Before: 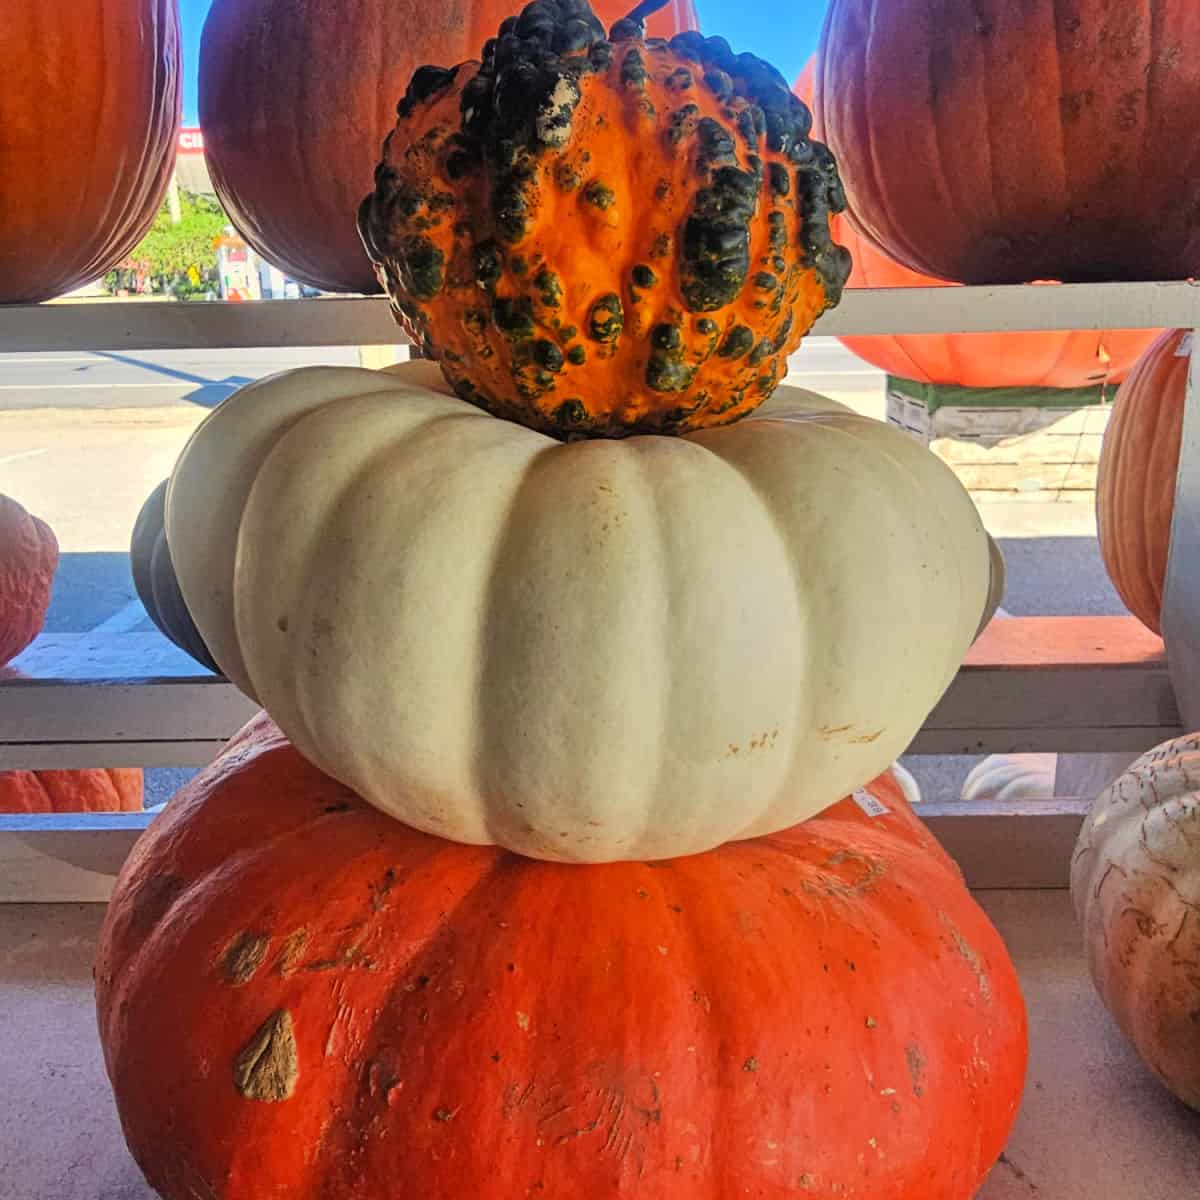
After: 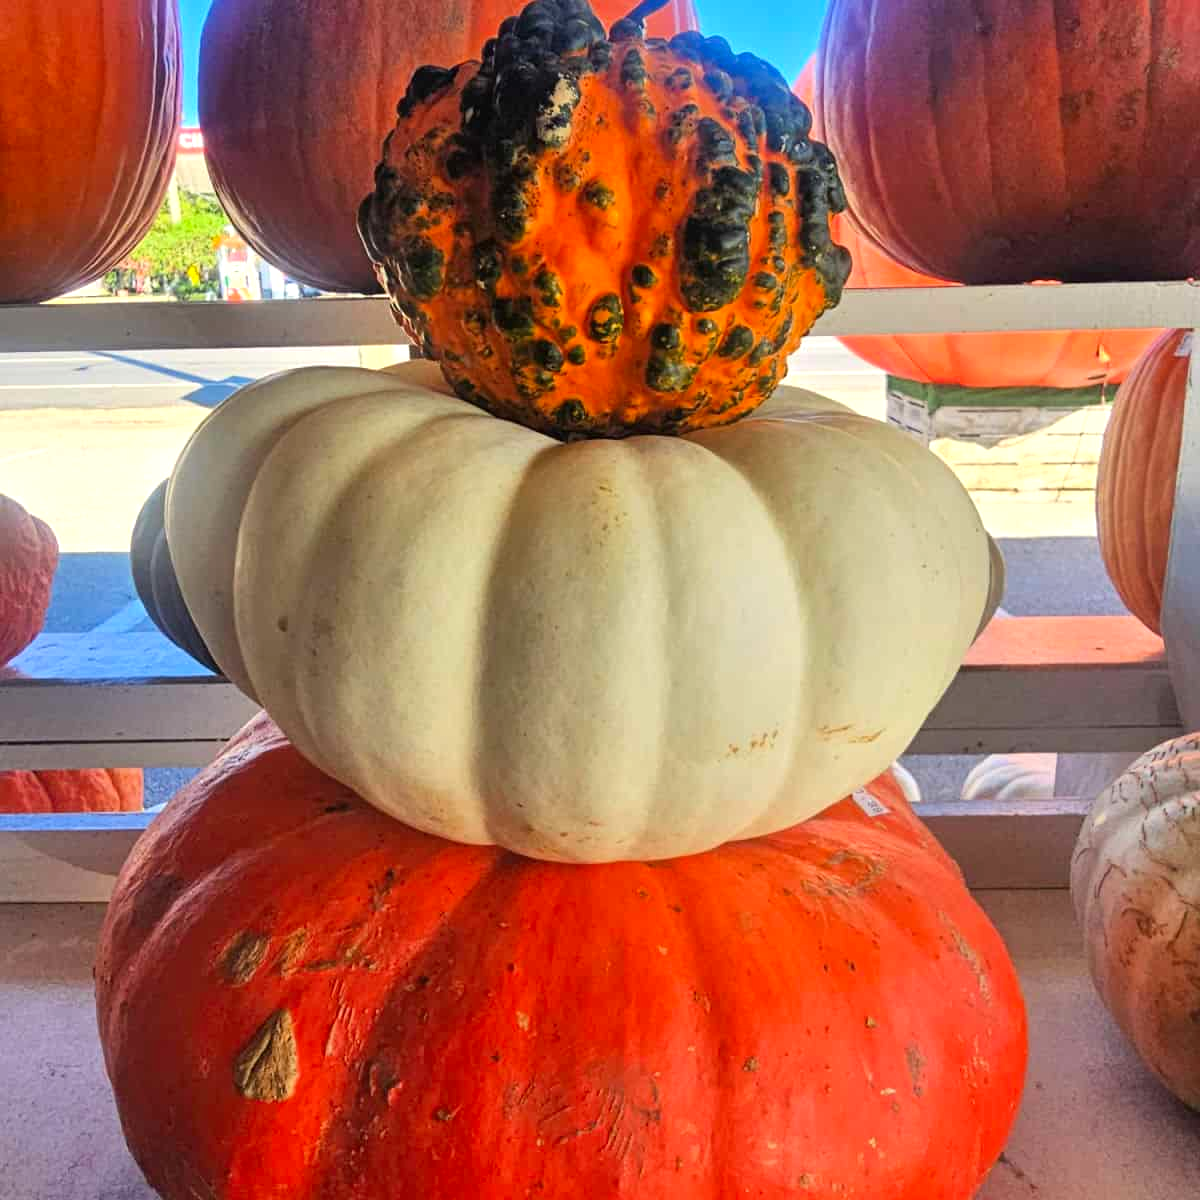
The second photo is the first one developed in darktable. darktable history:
contrast brightness saturation: saturation 0.096
exposure: exposure 0.297 EV, compensate highlight preservation false
